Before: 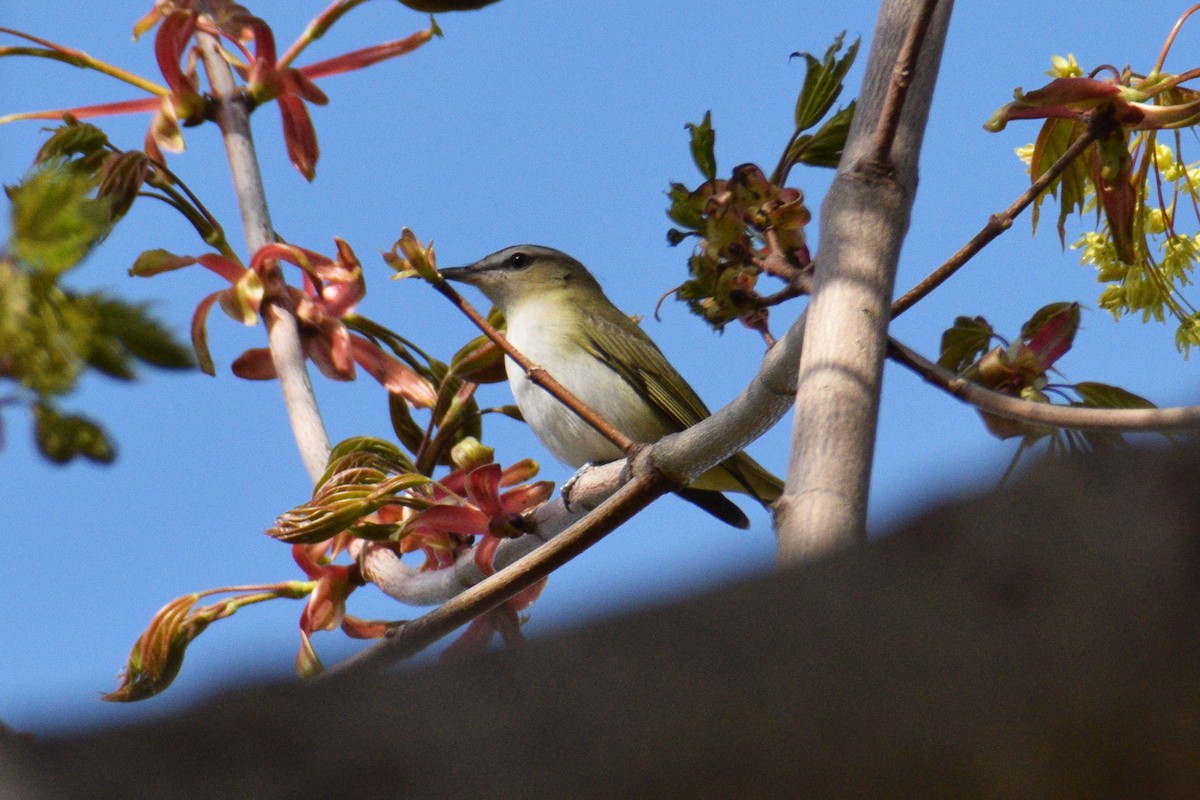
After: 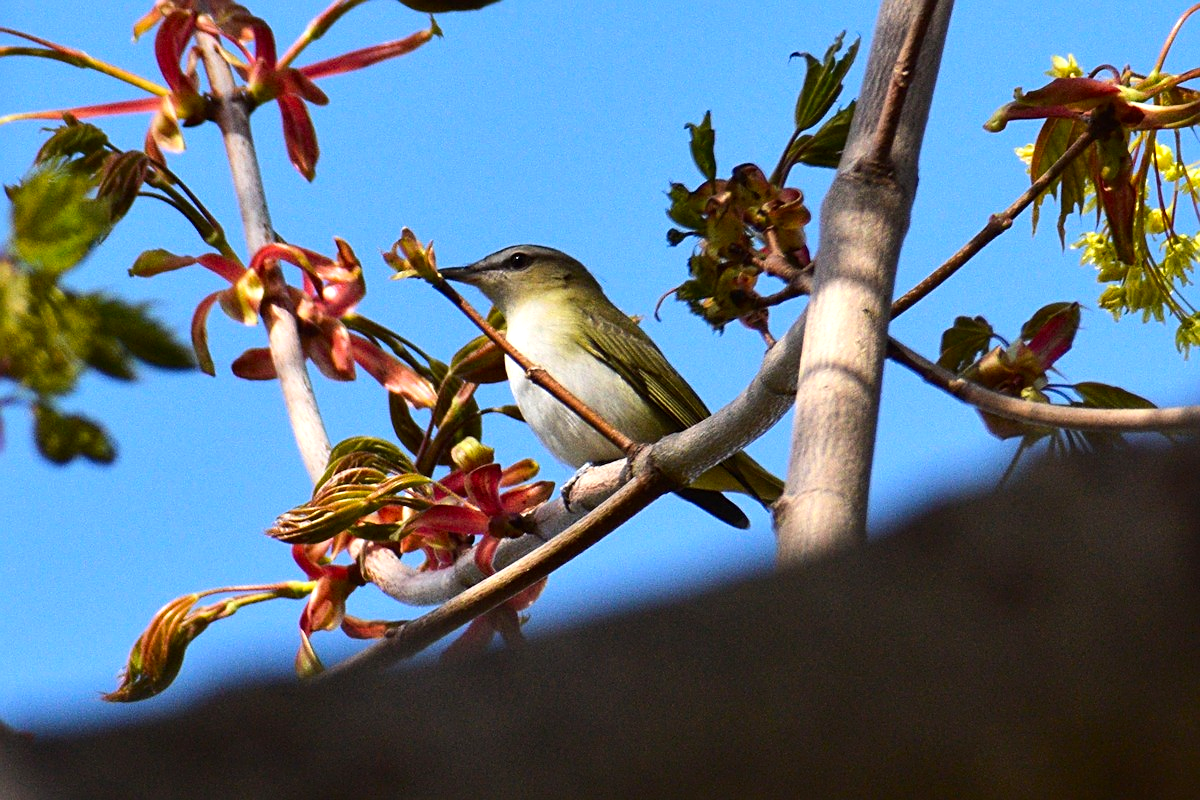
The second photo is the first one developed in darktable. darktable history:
sharpen: on, module defaults
contrast brightness saturation: contrast 0.09, saturation 0.28
tone equalizer: -8 EV -0.417 EV, -7 EV -0.389 EV, -6 EV -0.333 EV, -5 EV -0.222 EV, -3 EV 0.222 EV, -2 EV 0.333 EV, -1 EV 0.389 EV, +0 EV 0.417 EV, edges refinement/feathering 500, mask exposure compensation -1.57 EV, preserve details no
